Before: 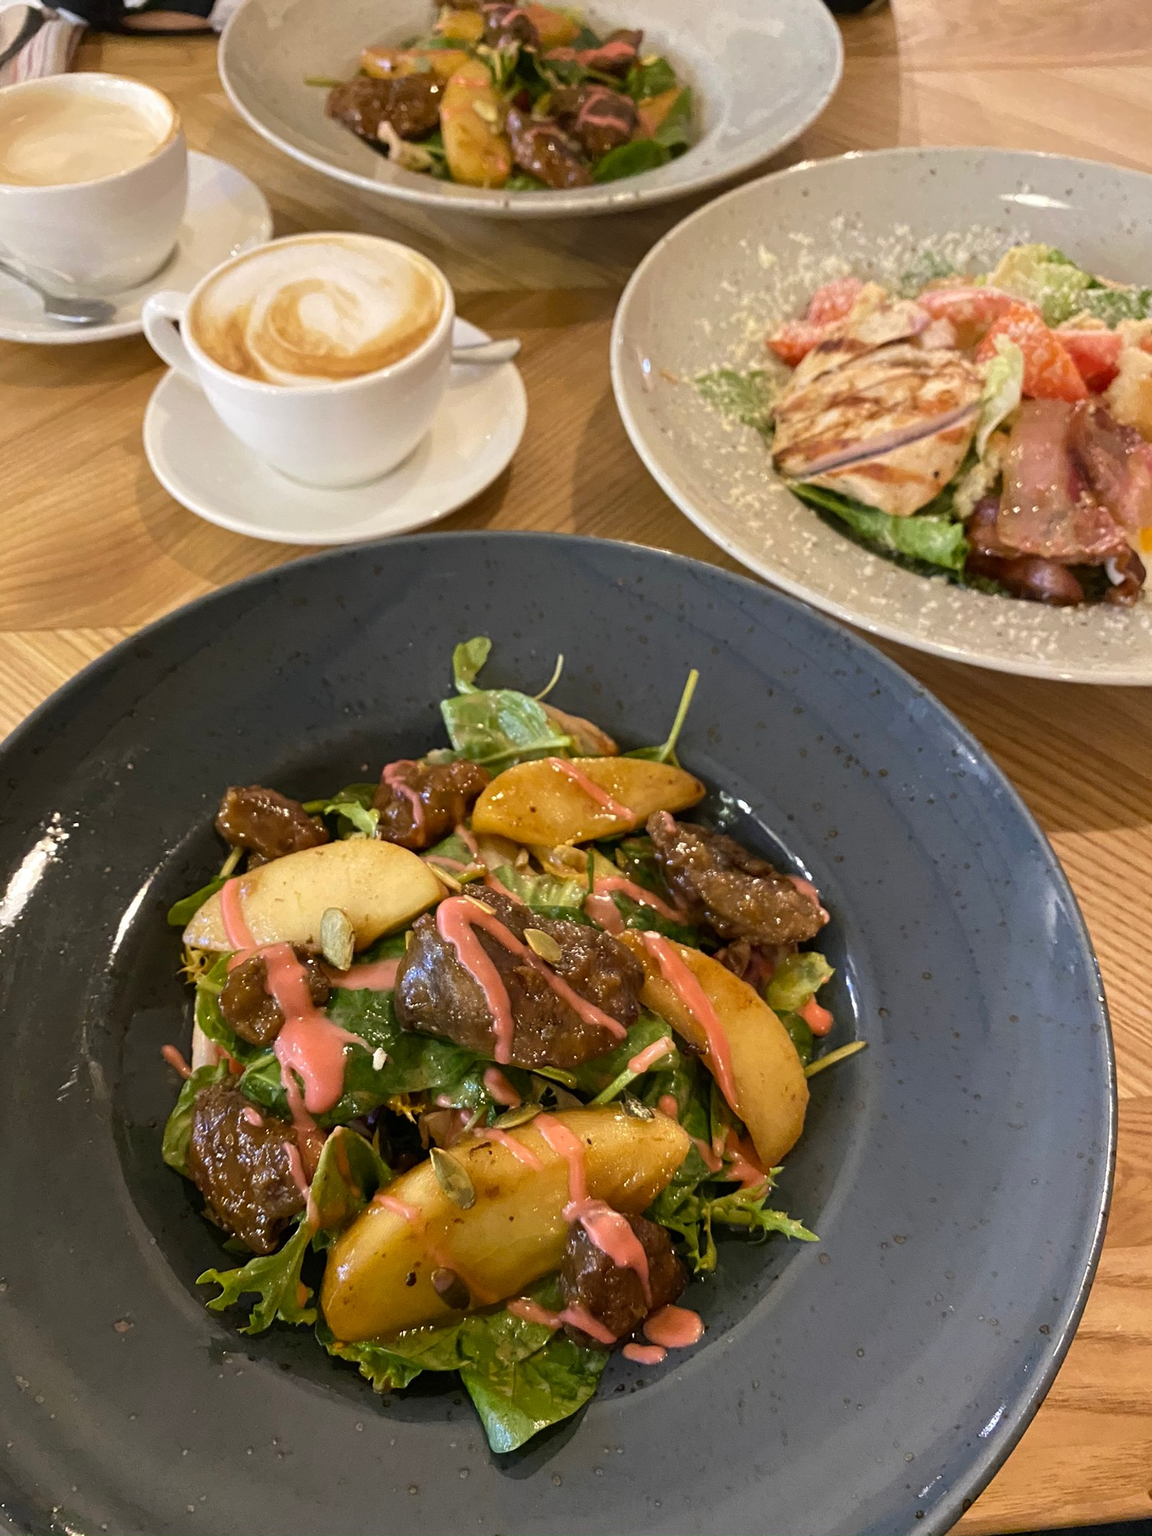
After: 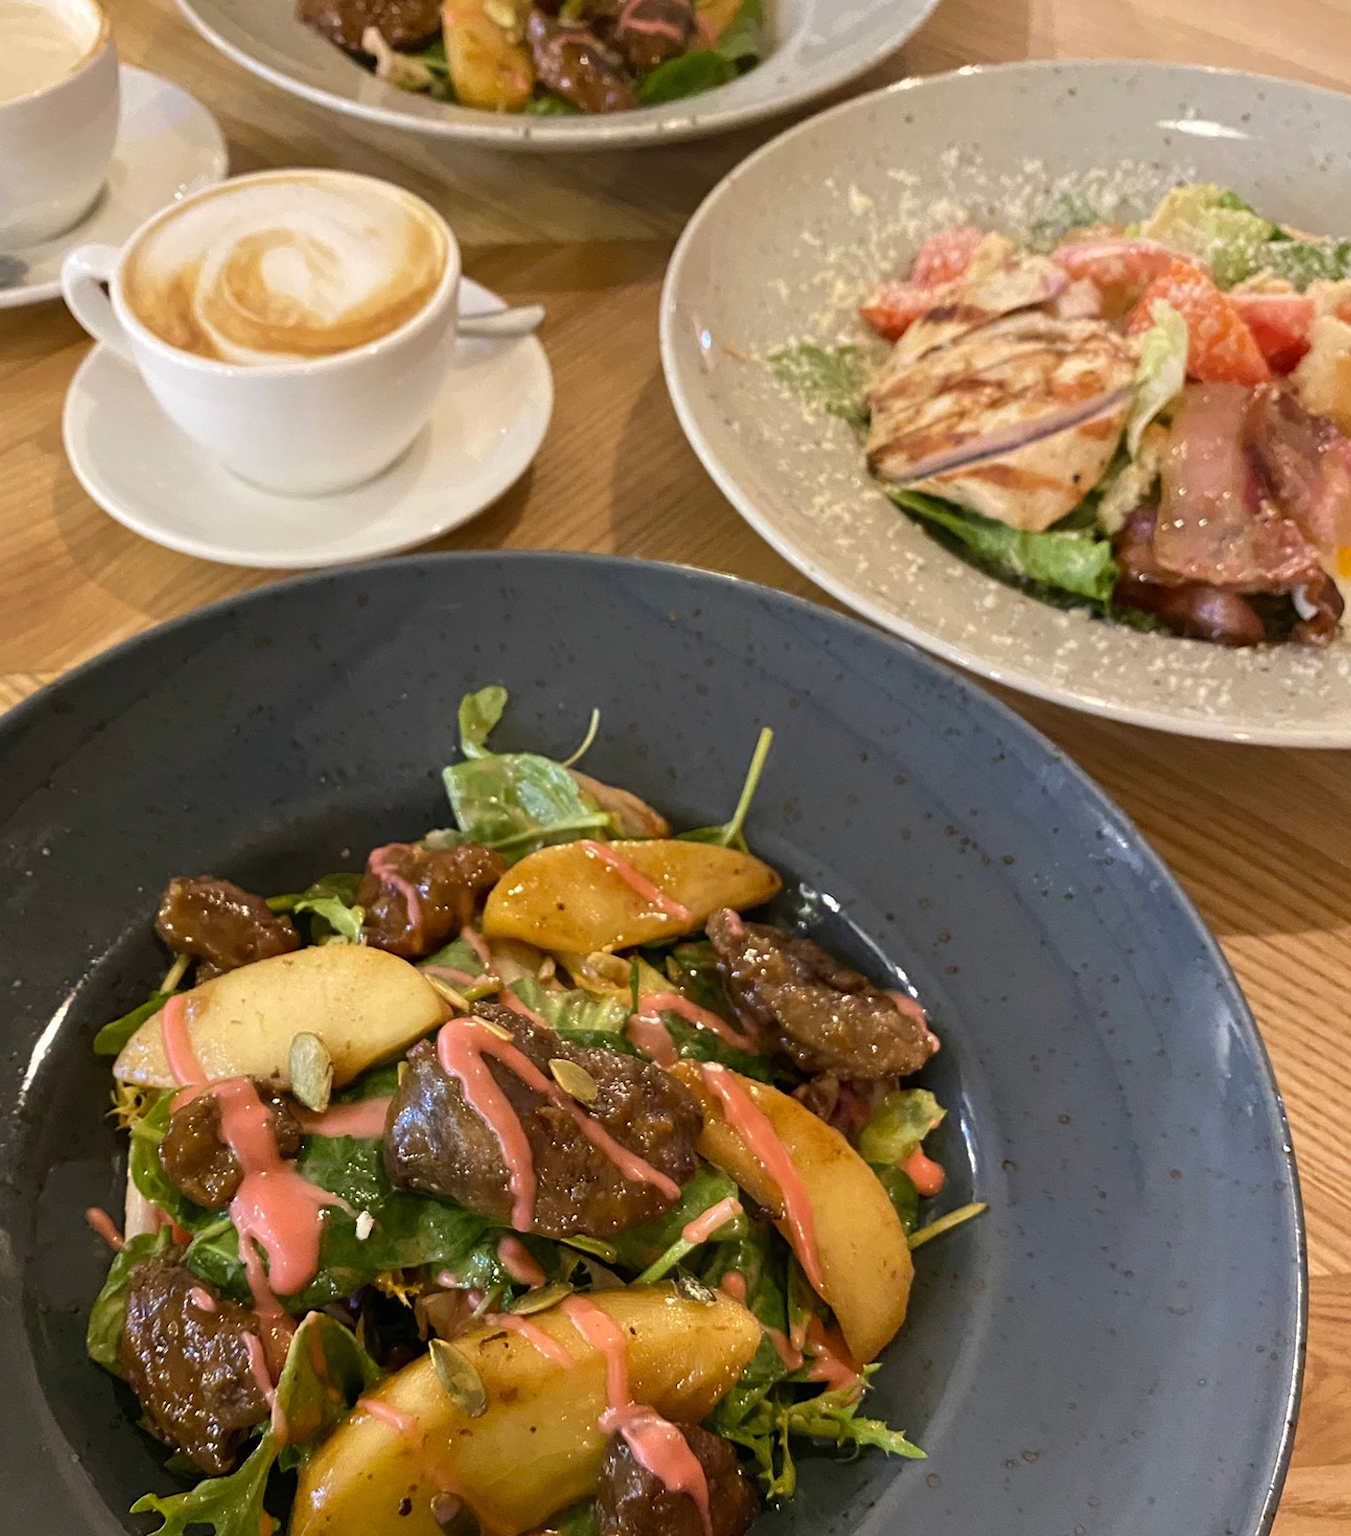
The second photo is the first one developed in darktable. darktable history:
crop: left 8.192%, top 6.526%, bottom 15.219%
